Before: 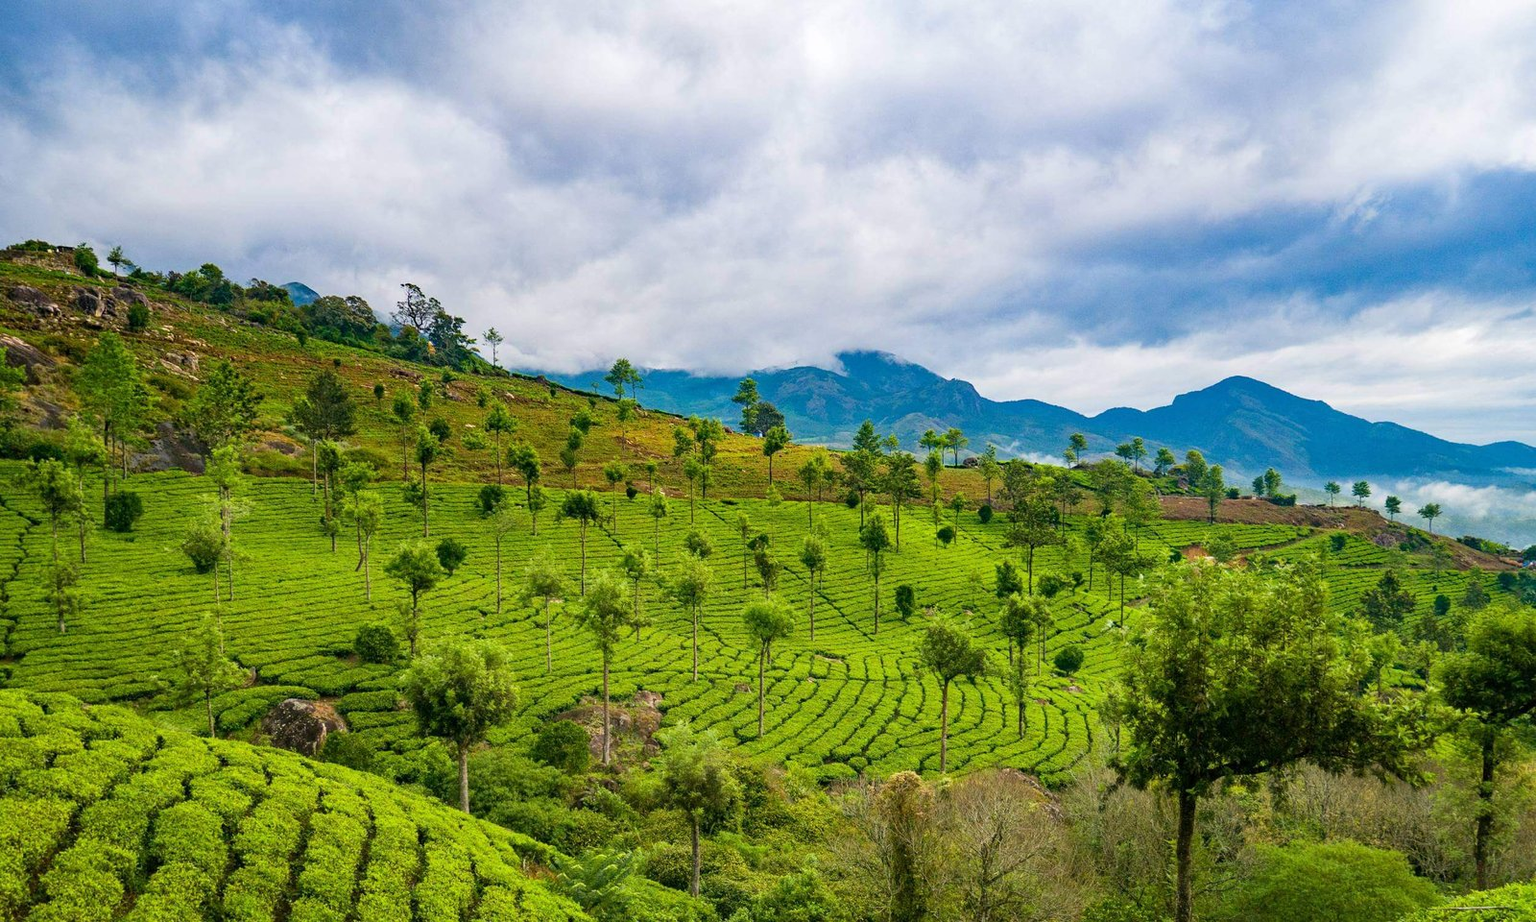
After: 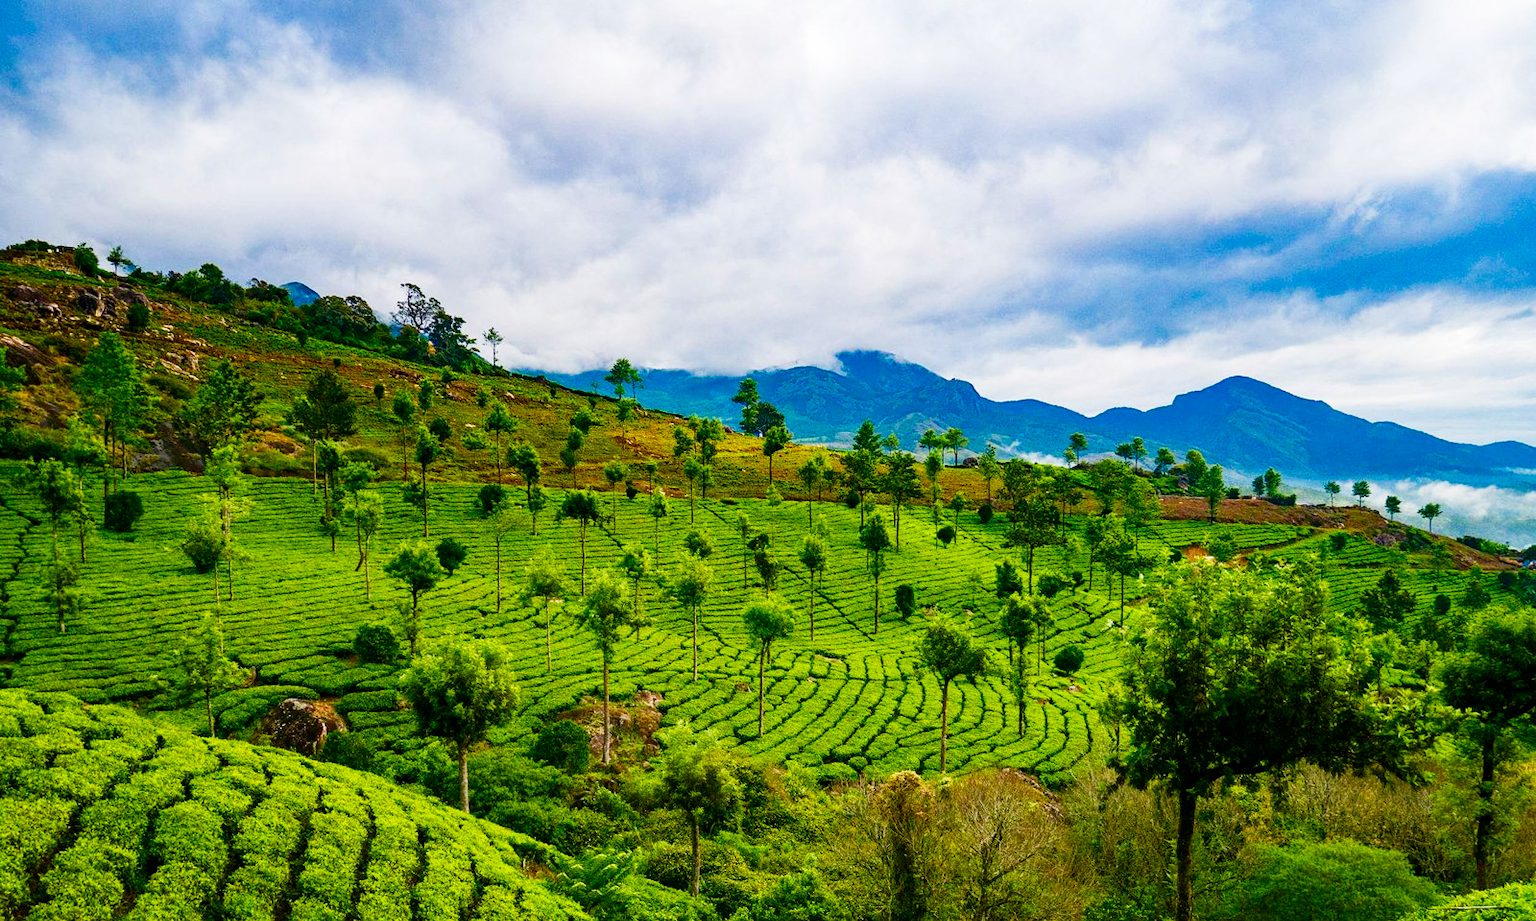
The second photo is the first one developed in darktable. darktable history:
color balance rgb: perceptual saturation grading › global saturation 20%, perceptual saturation grading › highlights -25%, perceptual saturation grading › shadows 25%
contrast brightness saturation: contrast 0.07, brightness -0.14, saturation 0.11
tone curve: curves: ch0 [(0, 0) (0.004, 0.001) (0.02, 0.008) (0.218, 0.218) (0.664, 0.774) (0.832, 0.914) (1, 1)], preserve colors none
